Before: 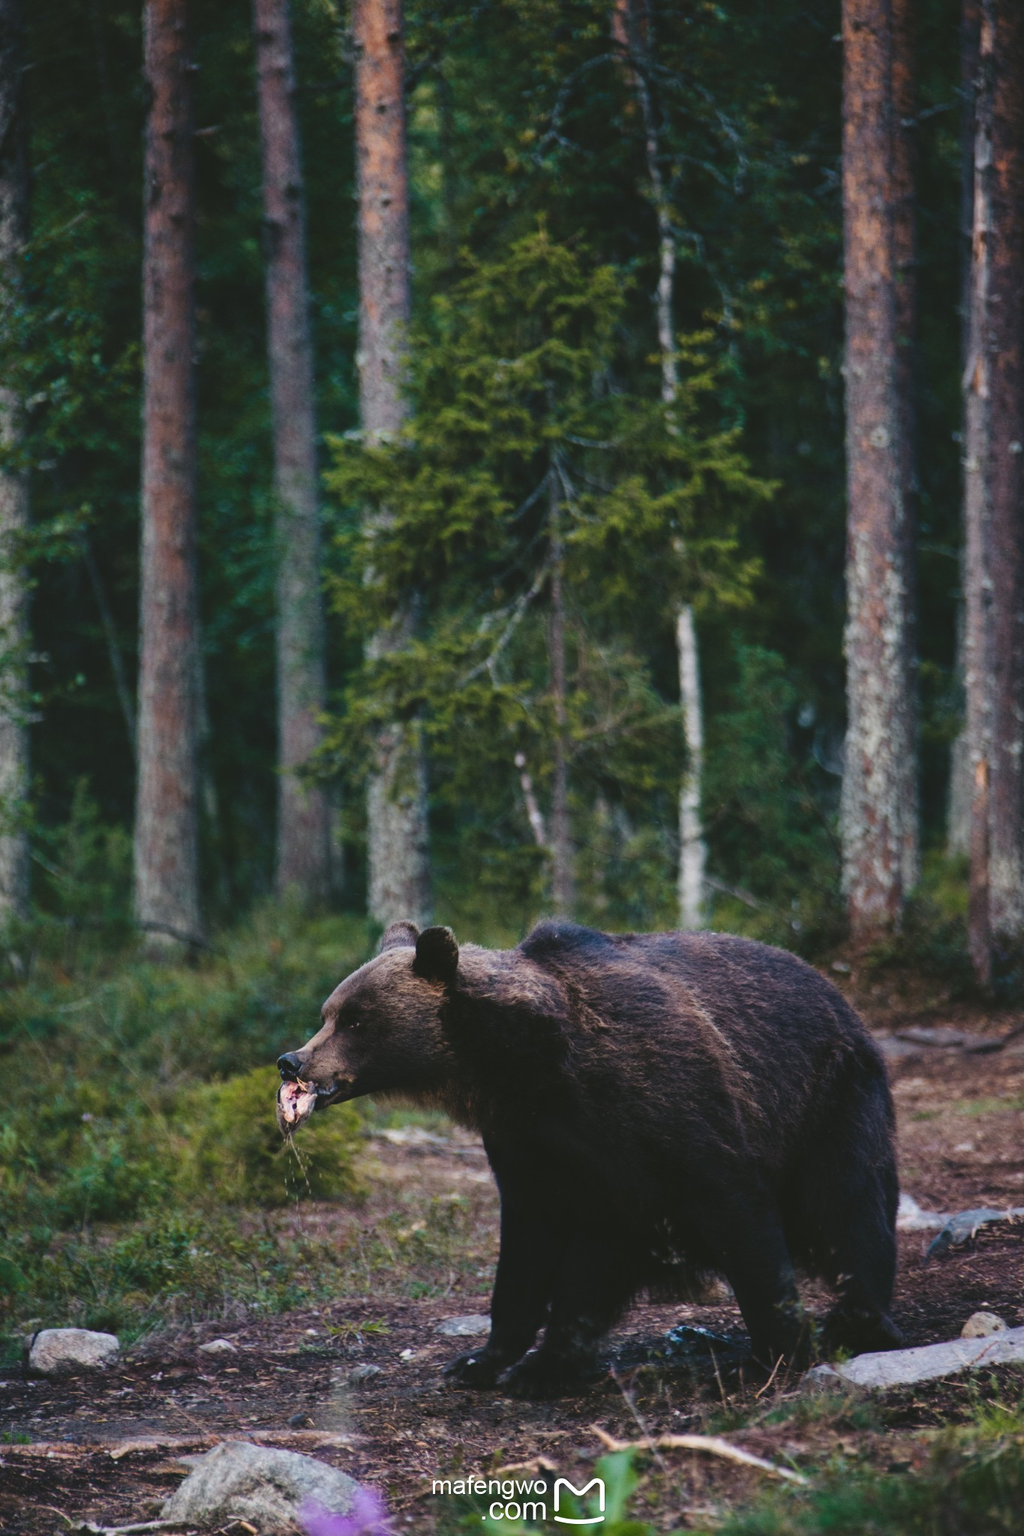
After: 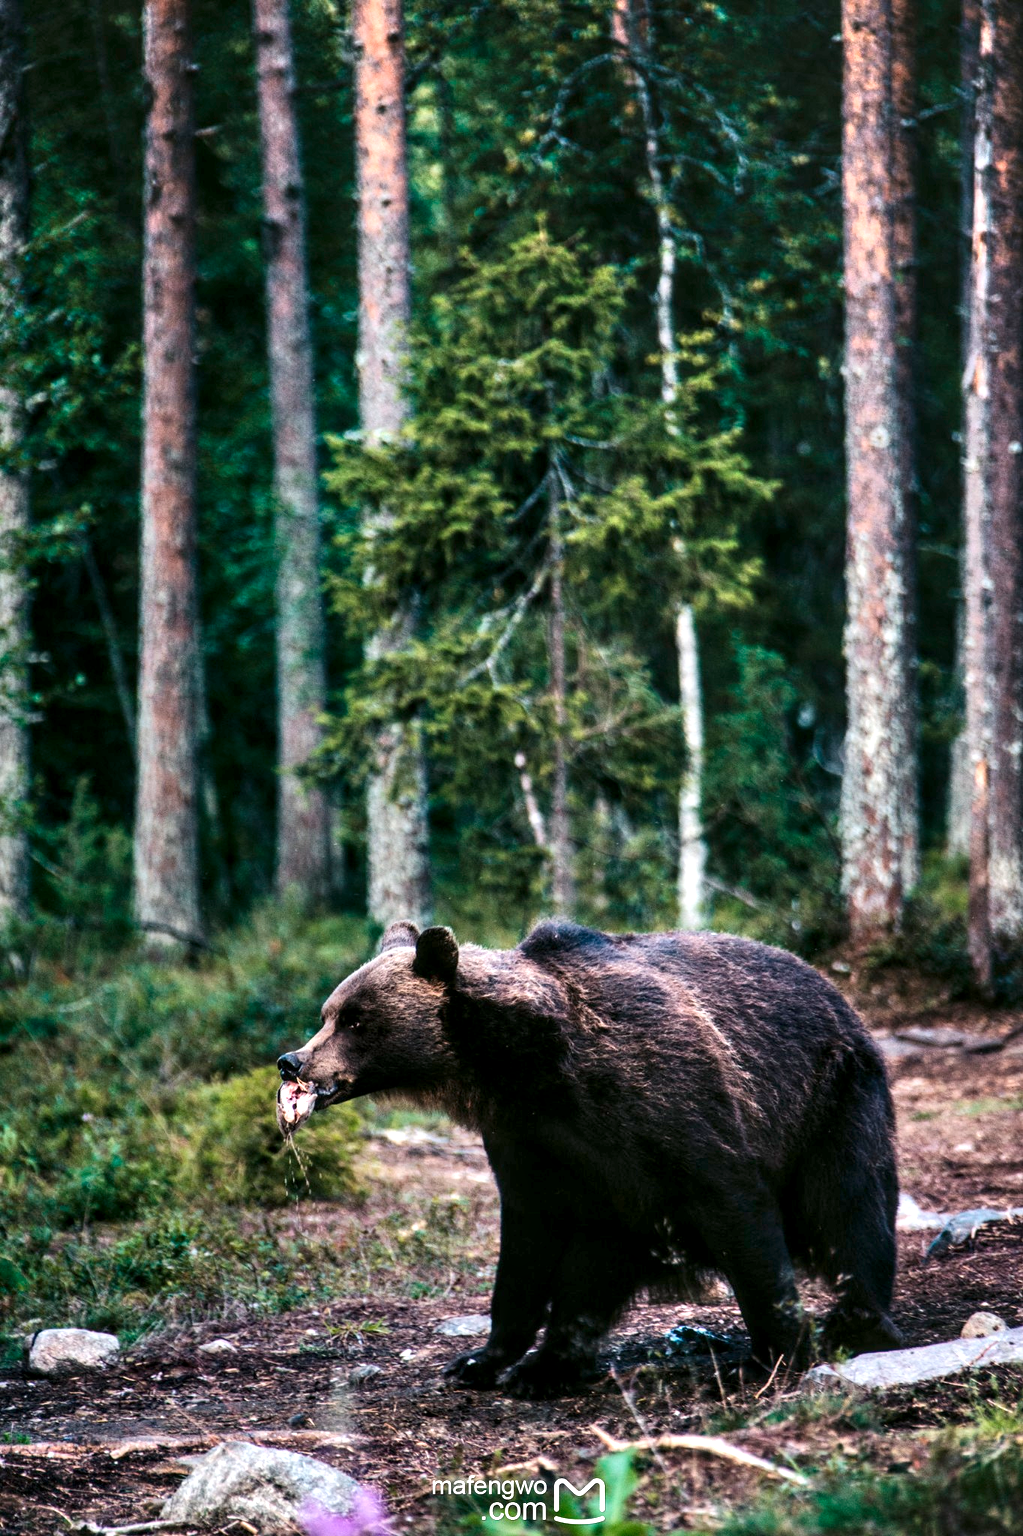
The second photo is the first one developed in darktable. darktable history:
sharpen: radius 5.325, amount 0.312, threshold 26.433
local contrast: highlights 80%, shadows 57%, detail 175%, midtone range 0.602
color reconstruction: threshold 112.74, spatial extent 487.26, range extent 12.1
shadows and highlights: radius 133.83, soften with gaussian
